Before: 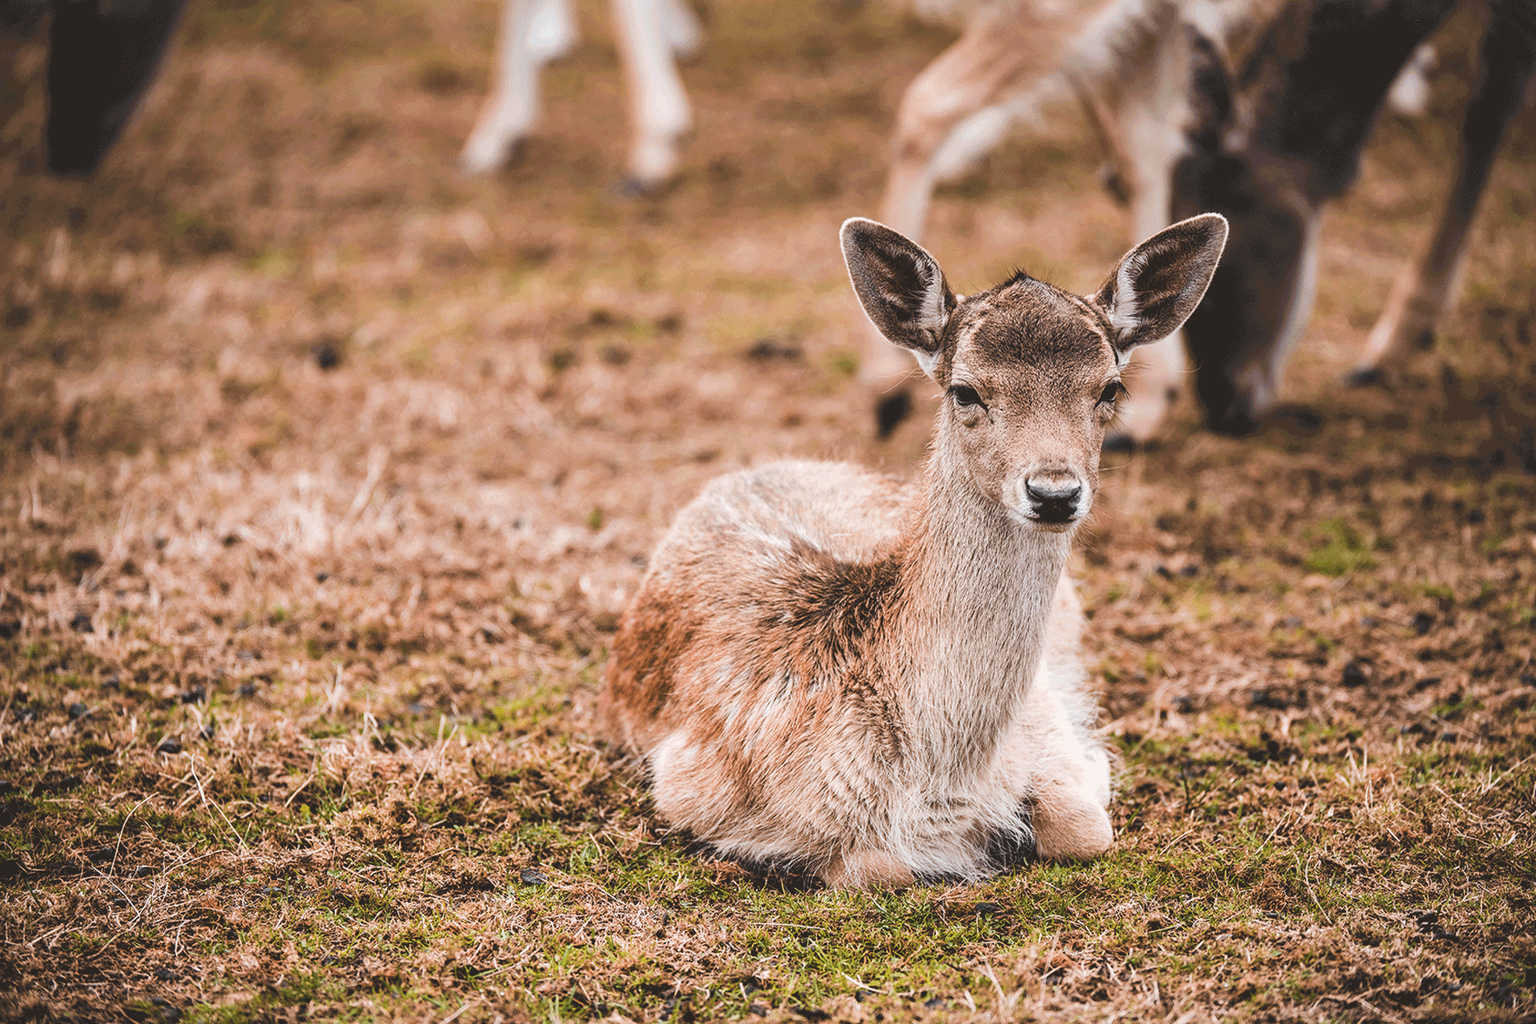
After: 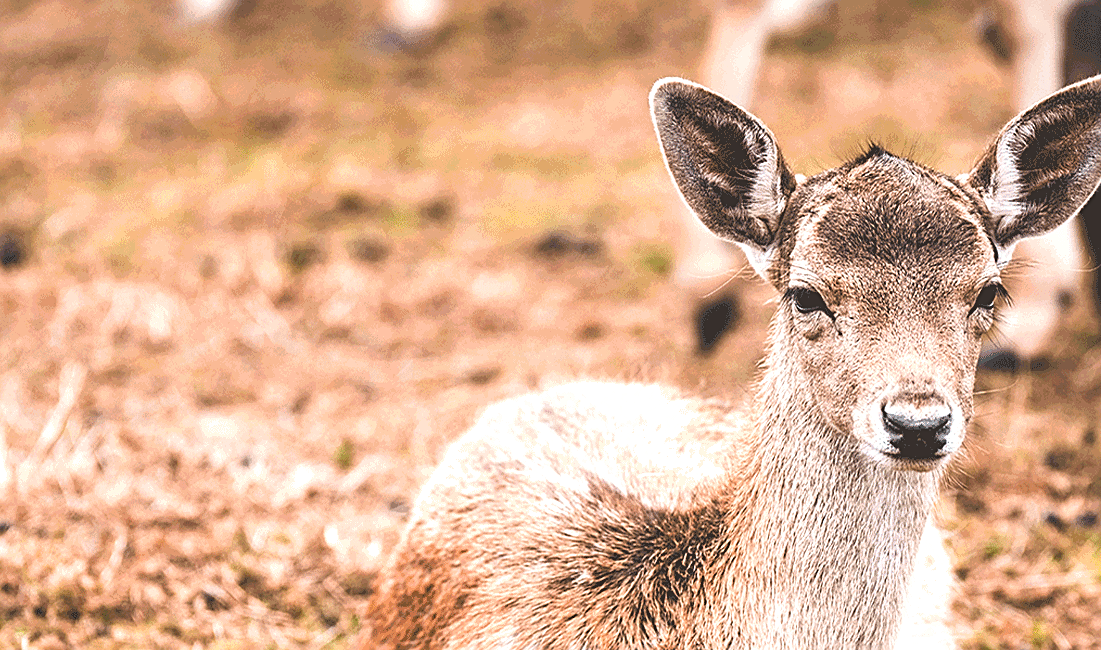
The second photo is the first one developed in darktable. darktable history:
sharpen: amount 0.495
crop: left 20.846%, top 15.234%, right 21.766%, bottom 33.984%
exposure: black level correction 0, exposure 0.694 EV, compensate highlight preservation false
